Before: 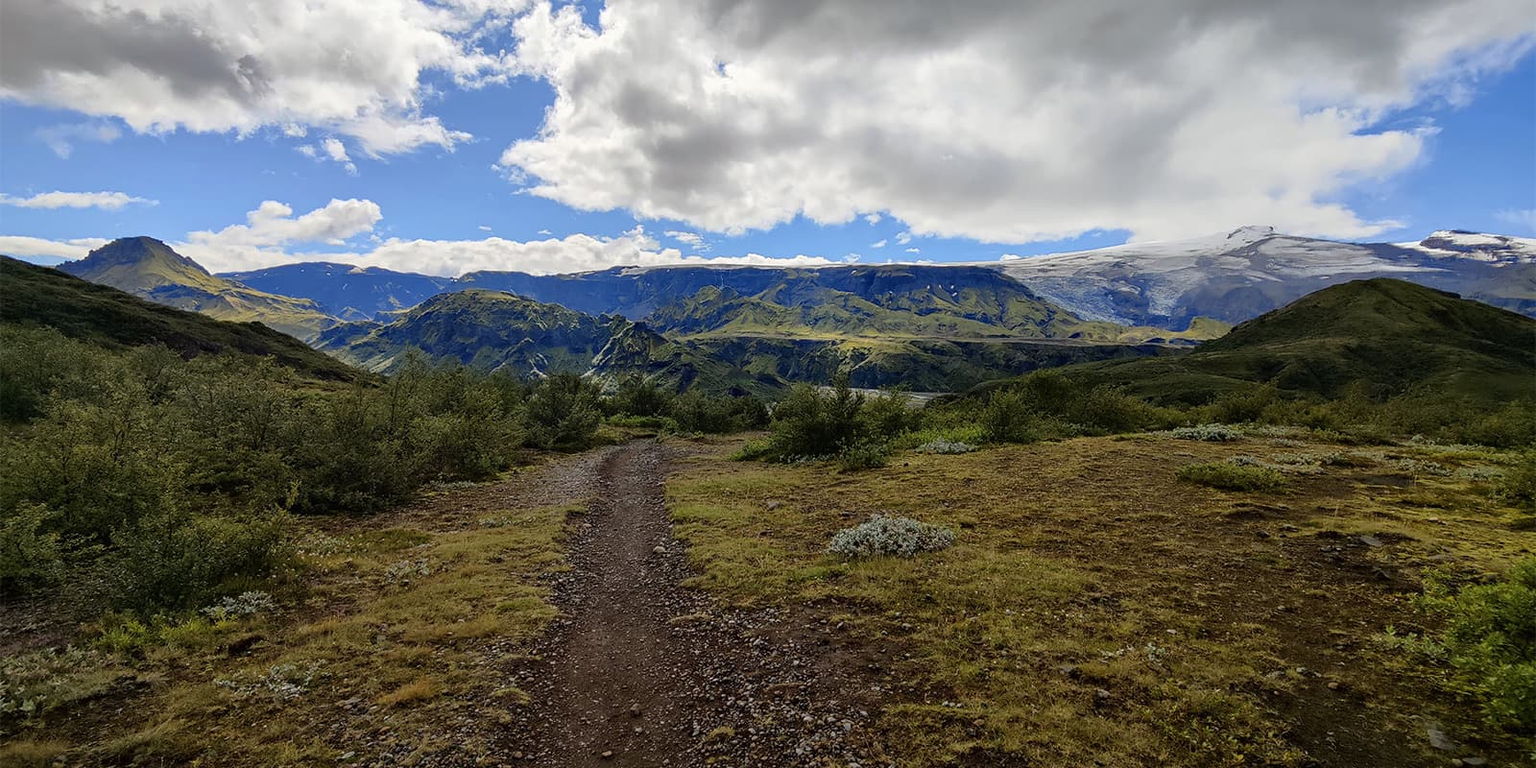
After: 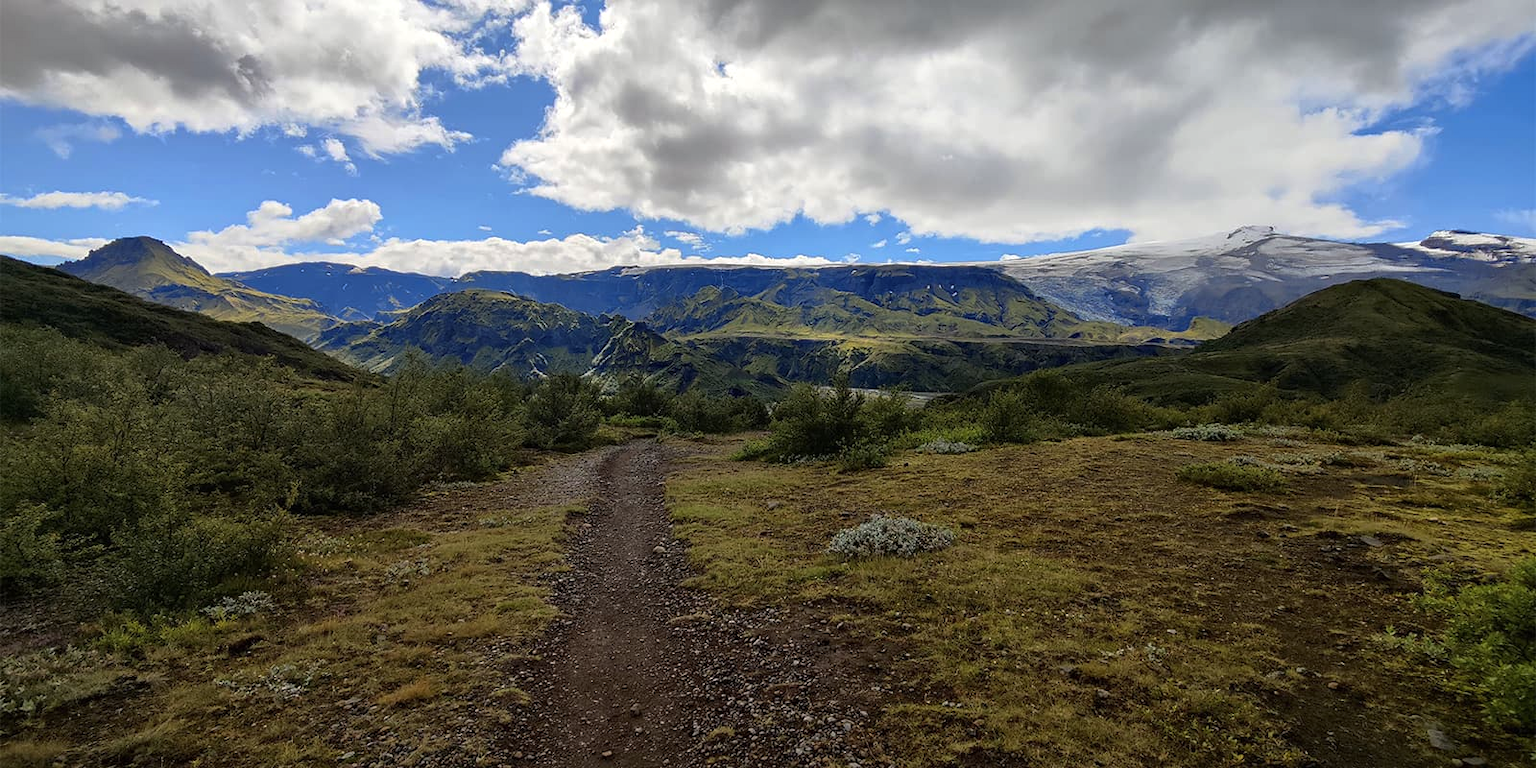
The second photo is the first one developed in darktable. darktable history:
exposure: exposure 0.082 EV, compensate highlight preservation false
tone curve: curves: ch0 [(0, 0) (0.641, 0.595) (1, 1)], preserve colors none
